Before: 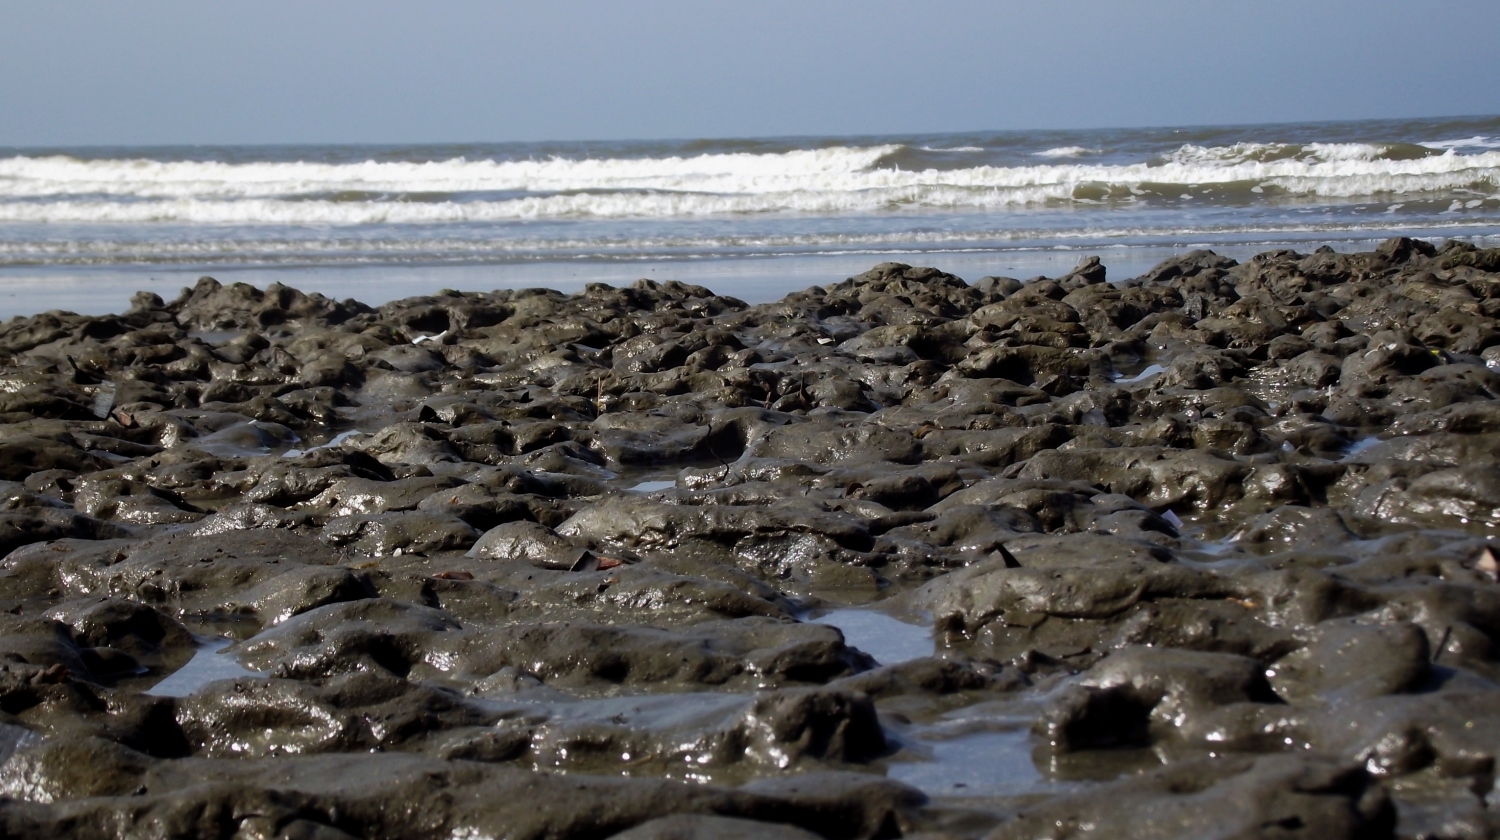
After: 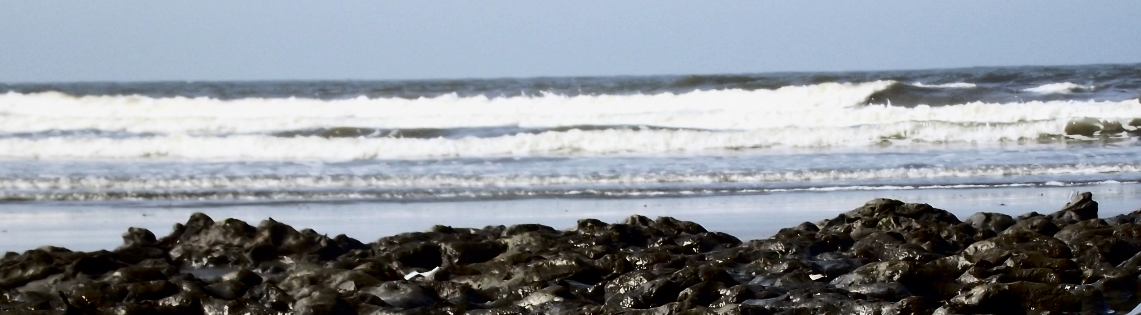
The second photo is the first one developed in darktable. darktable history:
contrast brightness saturation: contrast 0.511, saturation -0.091
shadows and highlights: shadows -19.97, white point adjustment -2.01, highlights -34.77
crop: left 0.567%, top 7.631%, right 23.331%, bottom 54.794%
